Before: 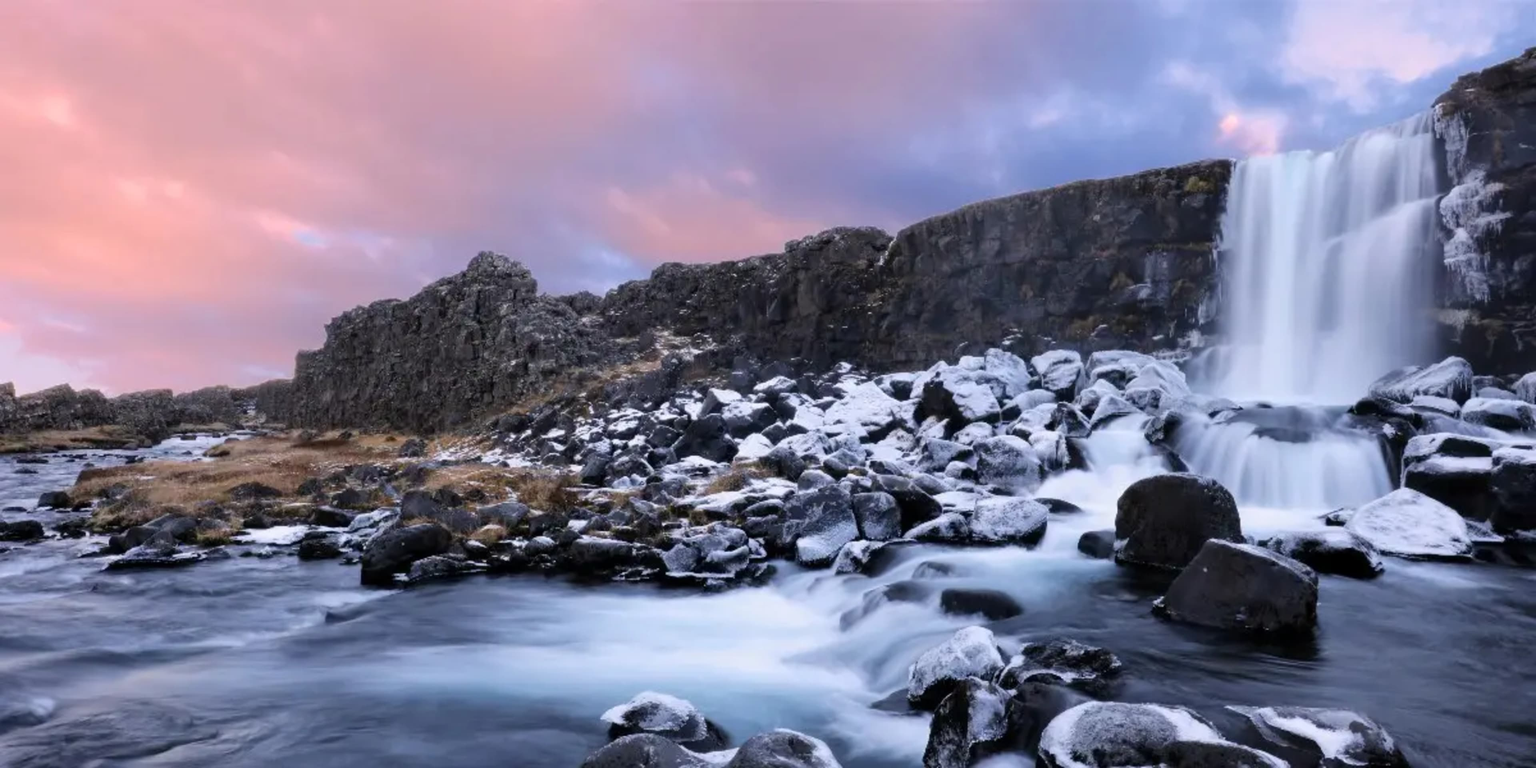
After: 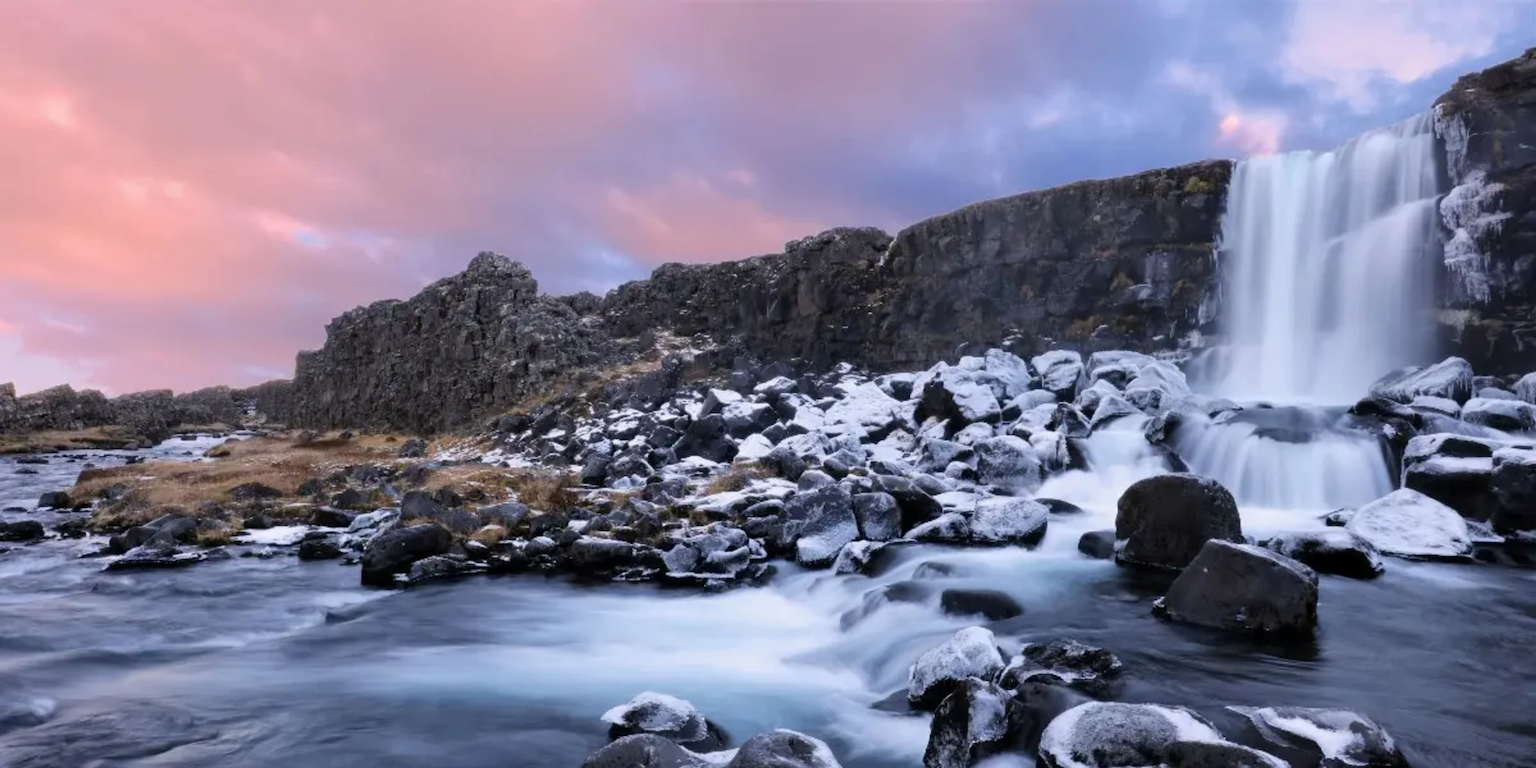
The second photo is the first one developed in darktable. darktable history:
shadows and highlights: shadows 25.26, highlights -24.48
